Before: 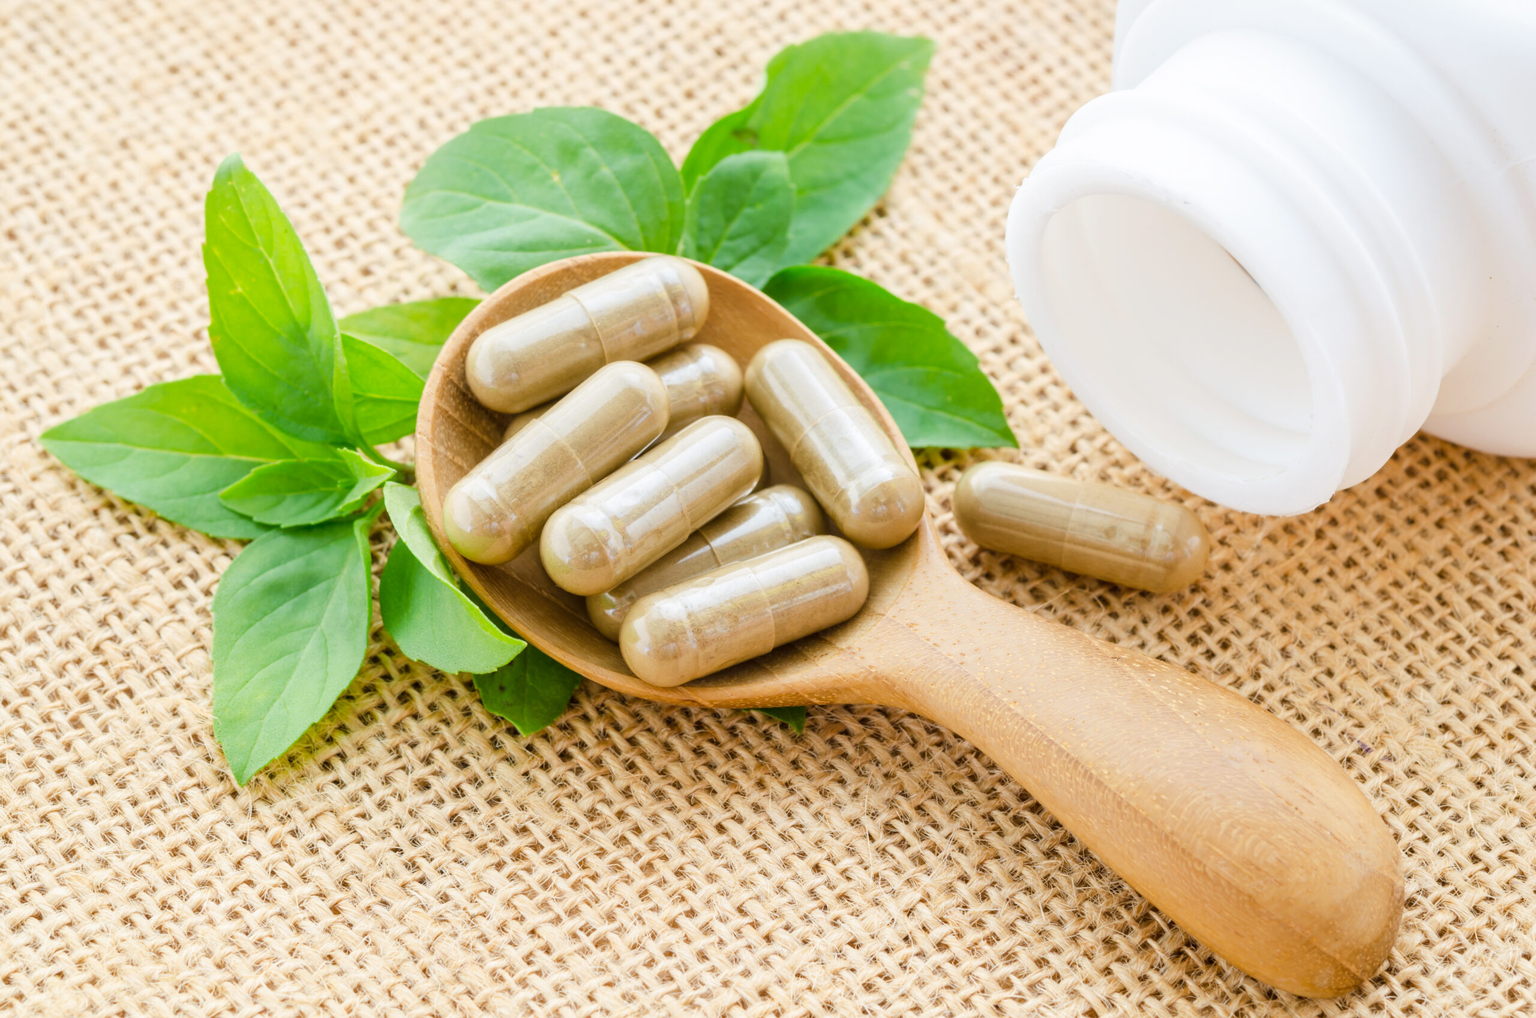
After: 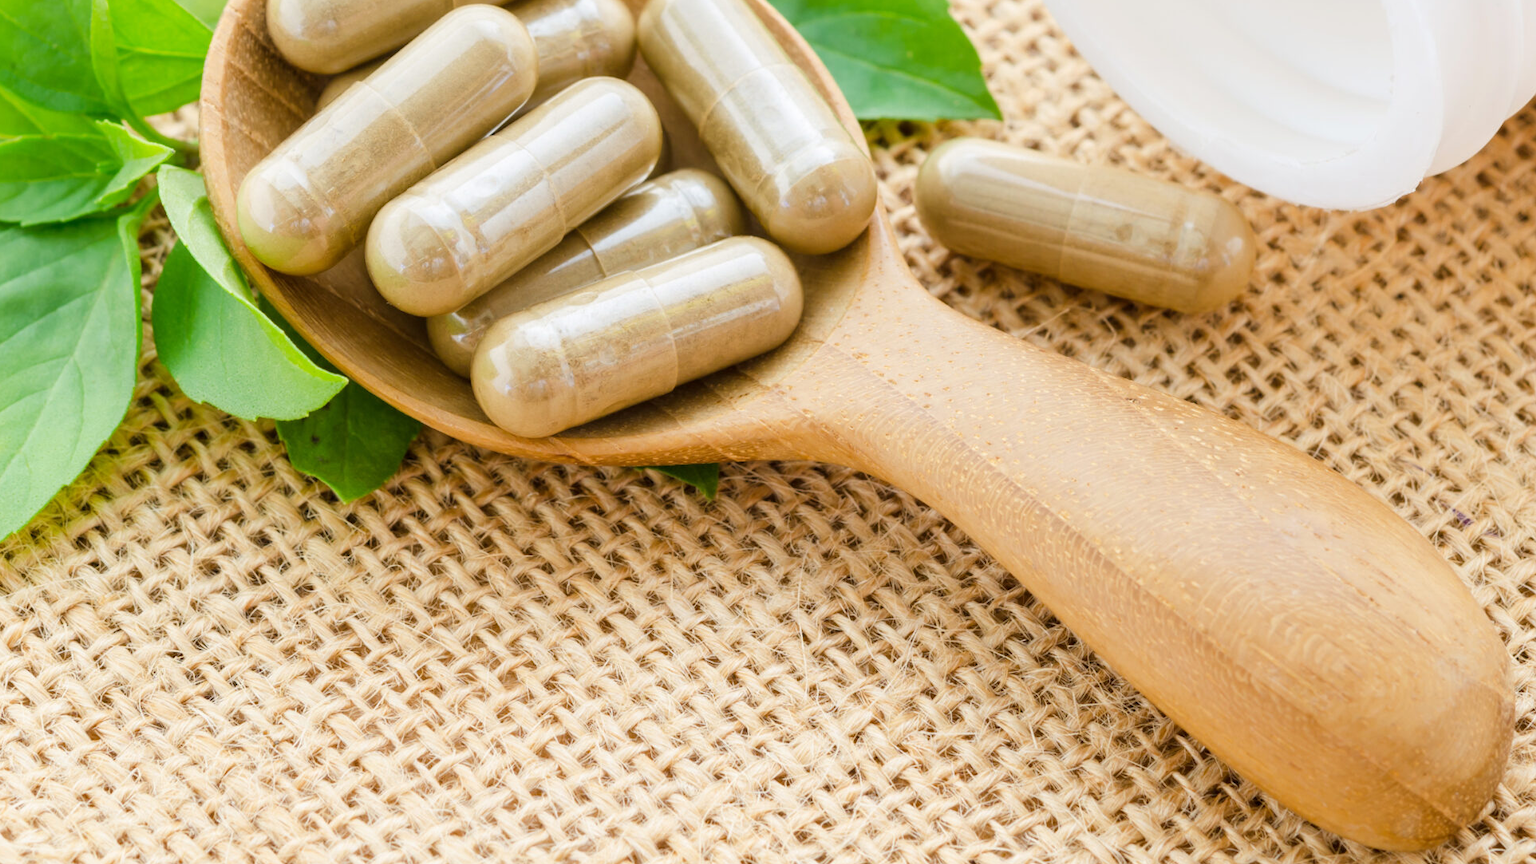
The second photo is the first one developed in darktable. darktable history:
crop and rotate: left 17.284%, top 35.184%, right 7.508%, bottom 0.889%
